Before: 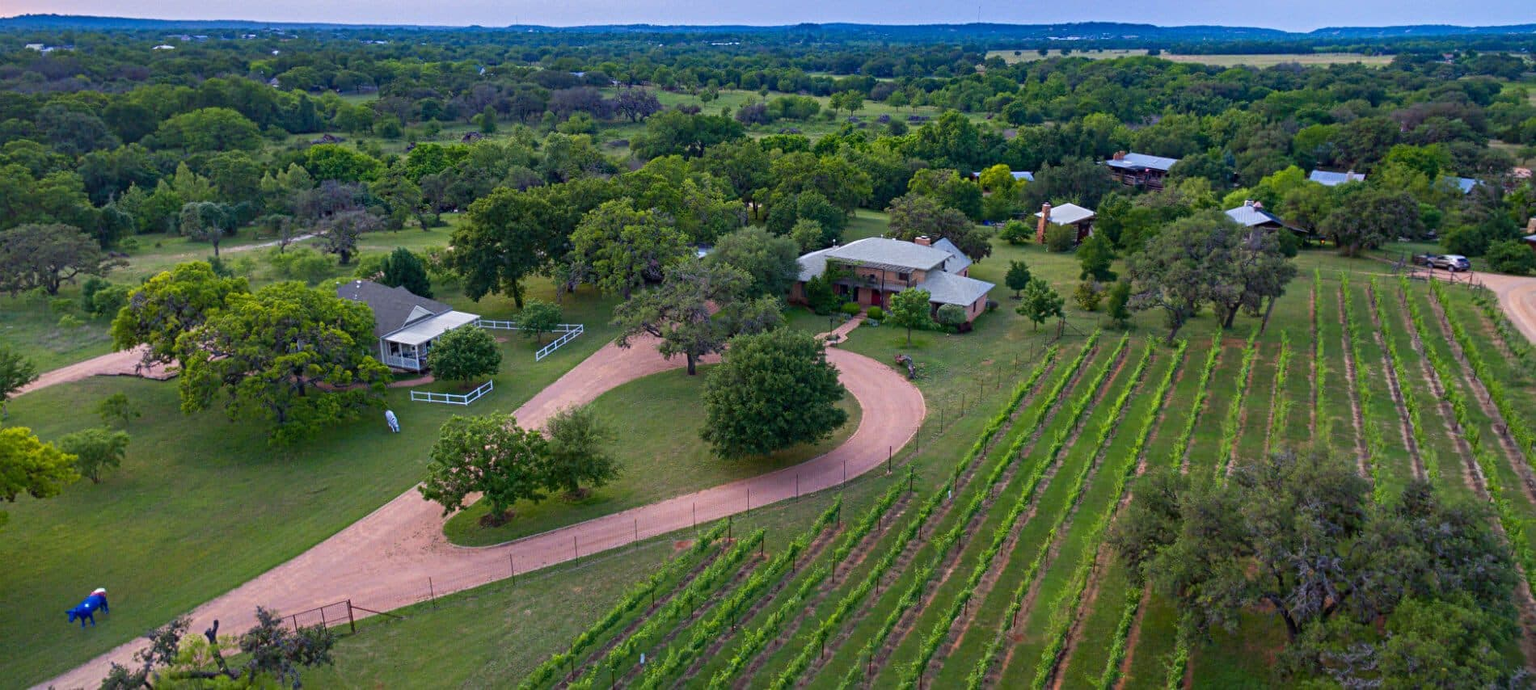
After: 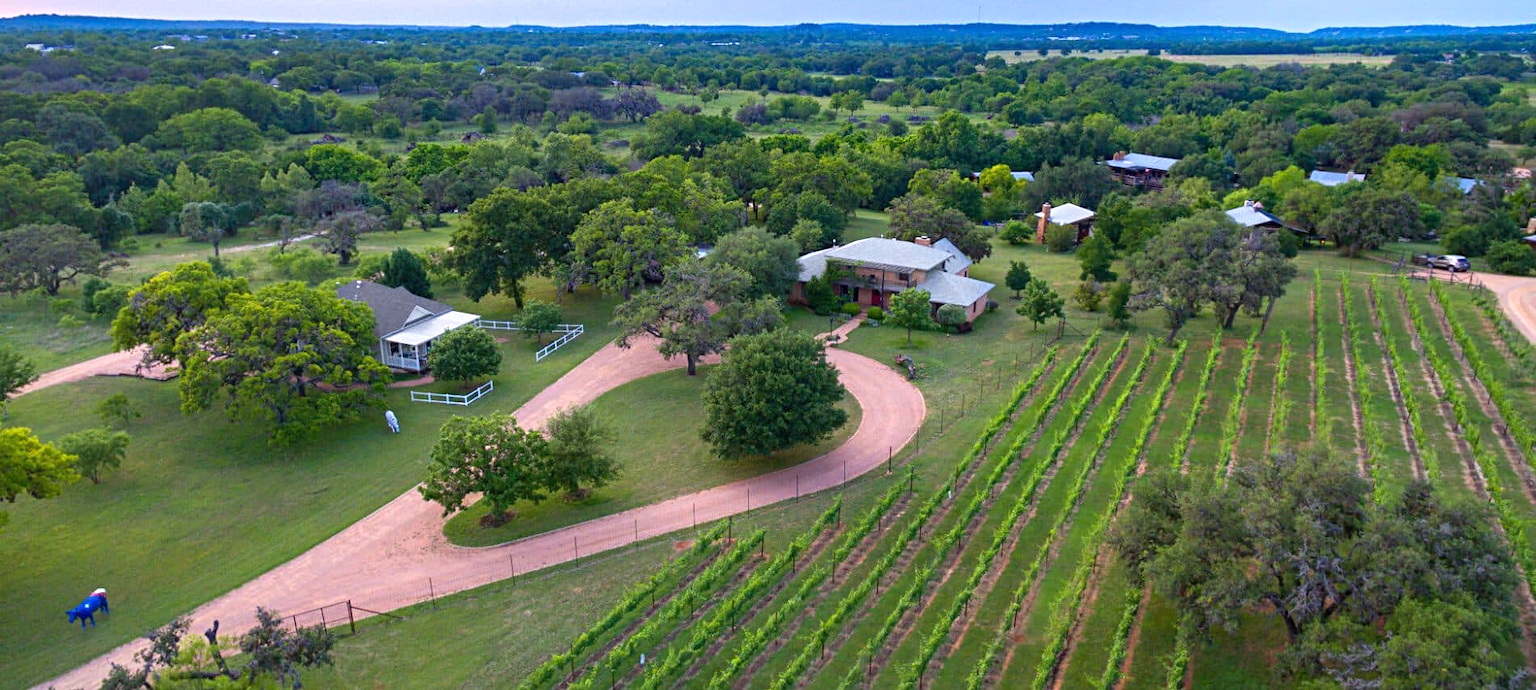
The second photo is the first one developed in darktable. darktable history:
exposure: exposure 0.508 EV, compensate highlight preservation false
